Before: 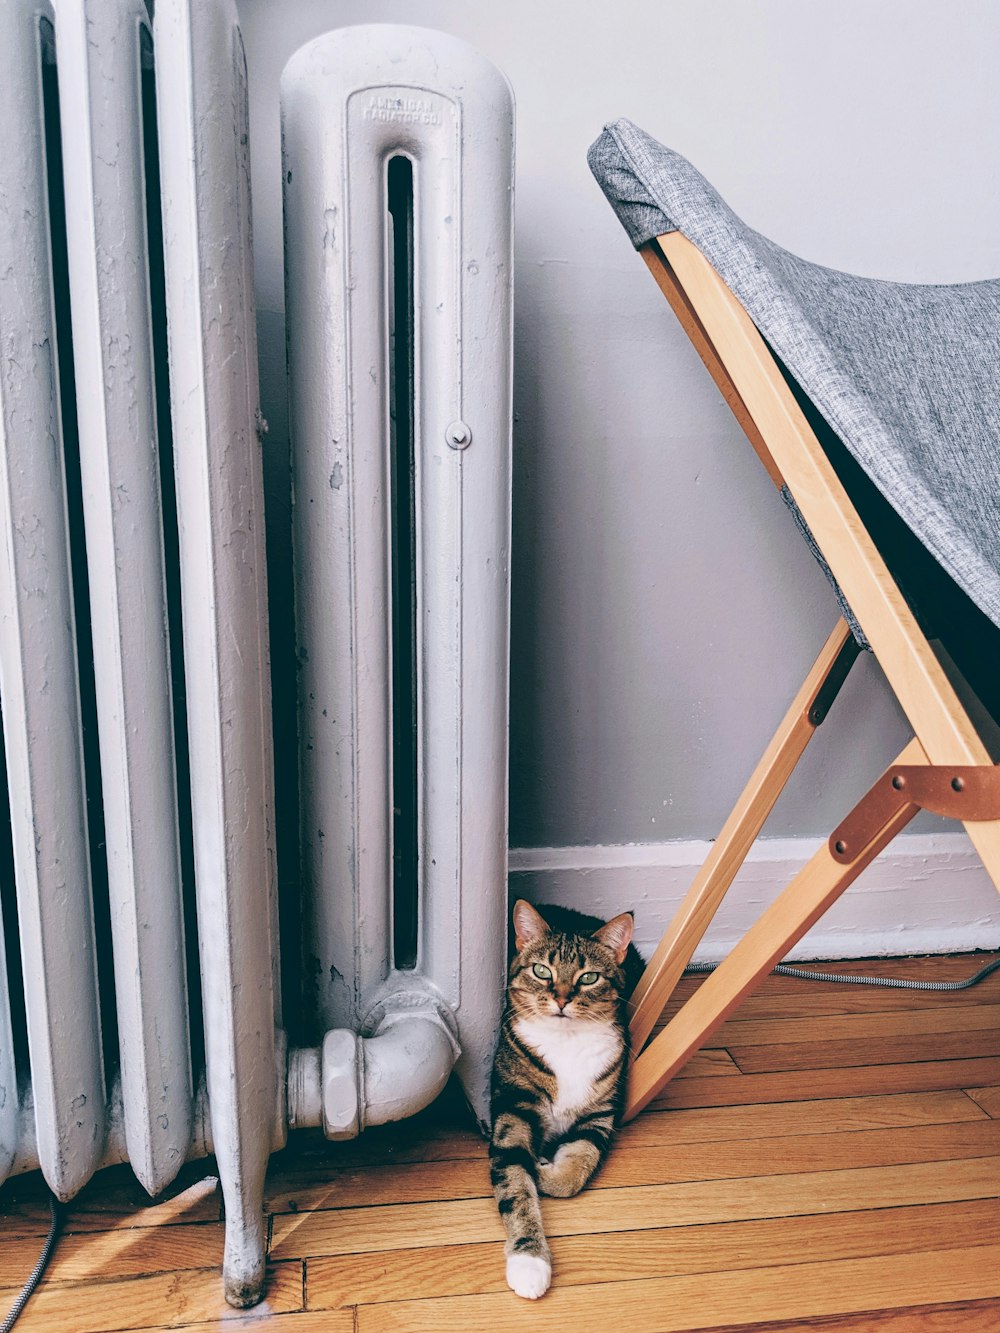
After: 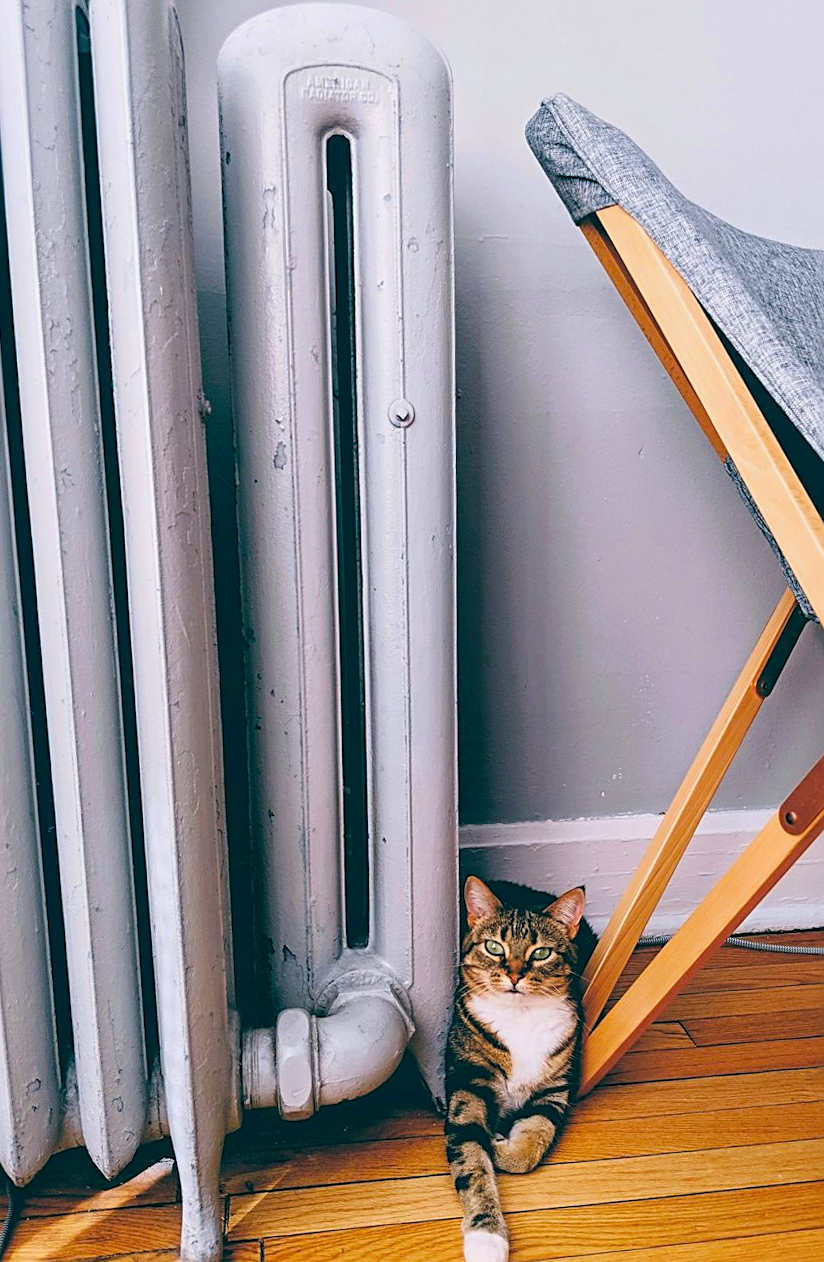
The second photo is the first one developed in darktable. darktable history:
color balance rgb: linear chroma grading › global chroma 15%, perceptual saturation grading › global saturation 30%
crop and rotate: angle 1°, left 4.281%, top 0.642%, right 11.383%, bottom 2.486%
white balance: emerald 1
sharpen: on, module defaults
